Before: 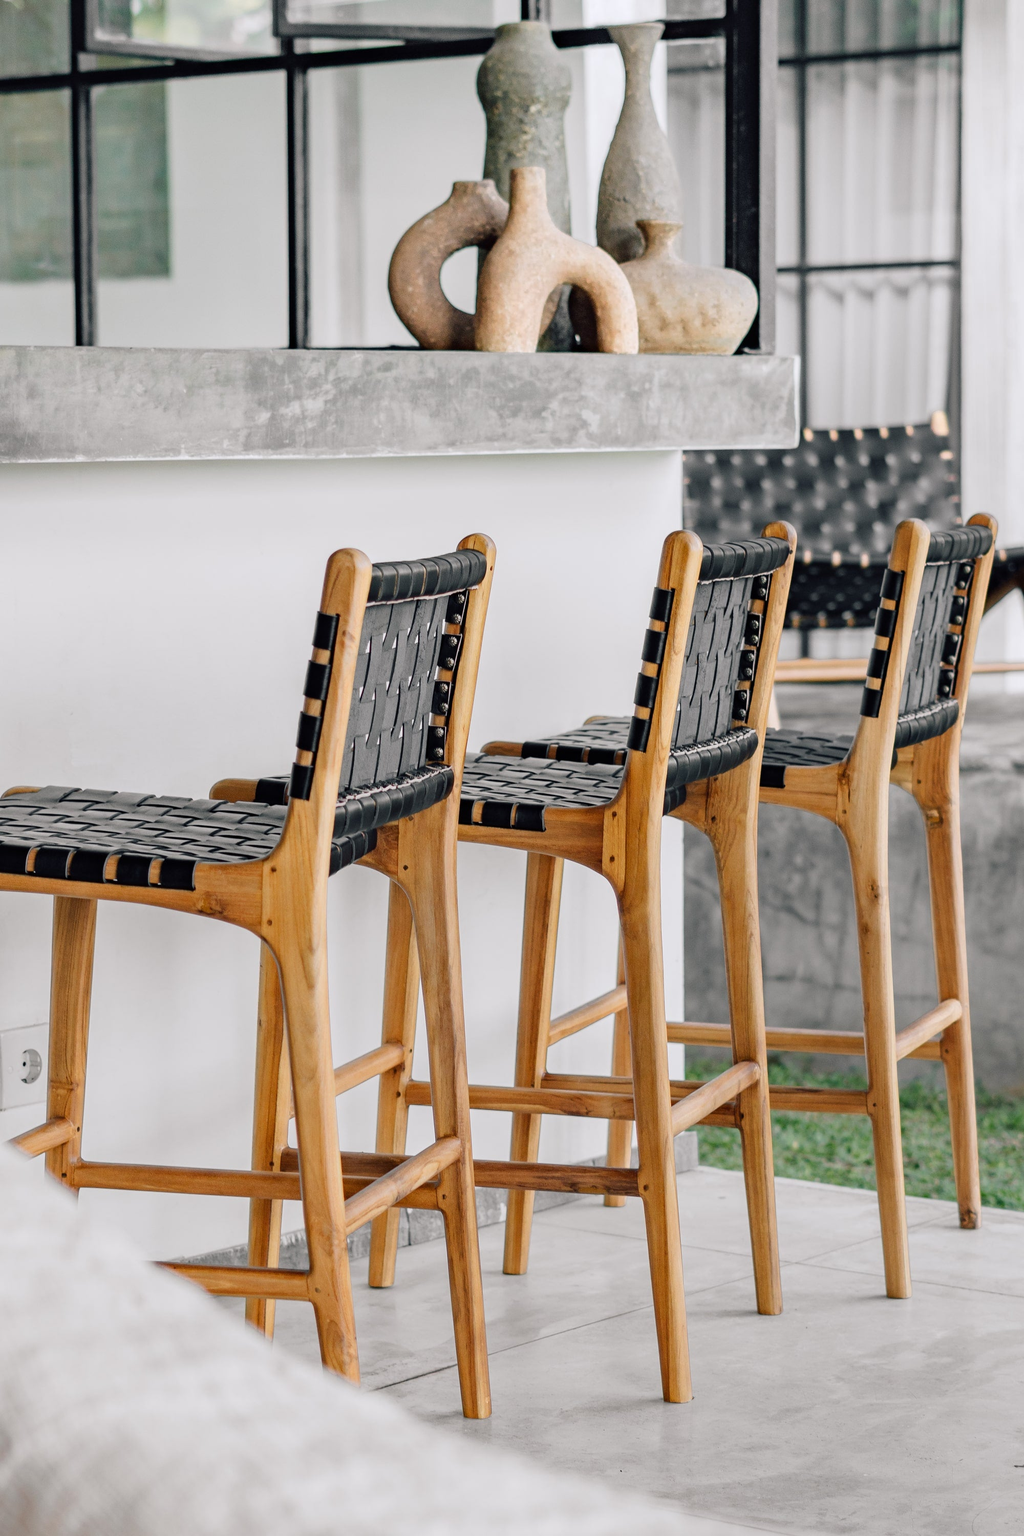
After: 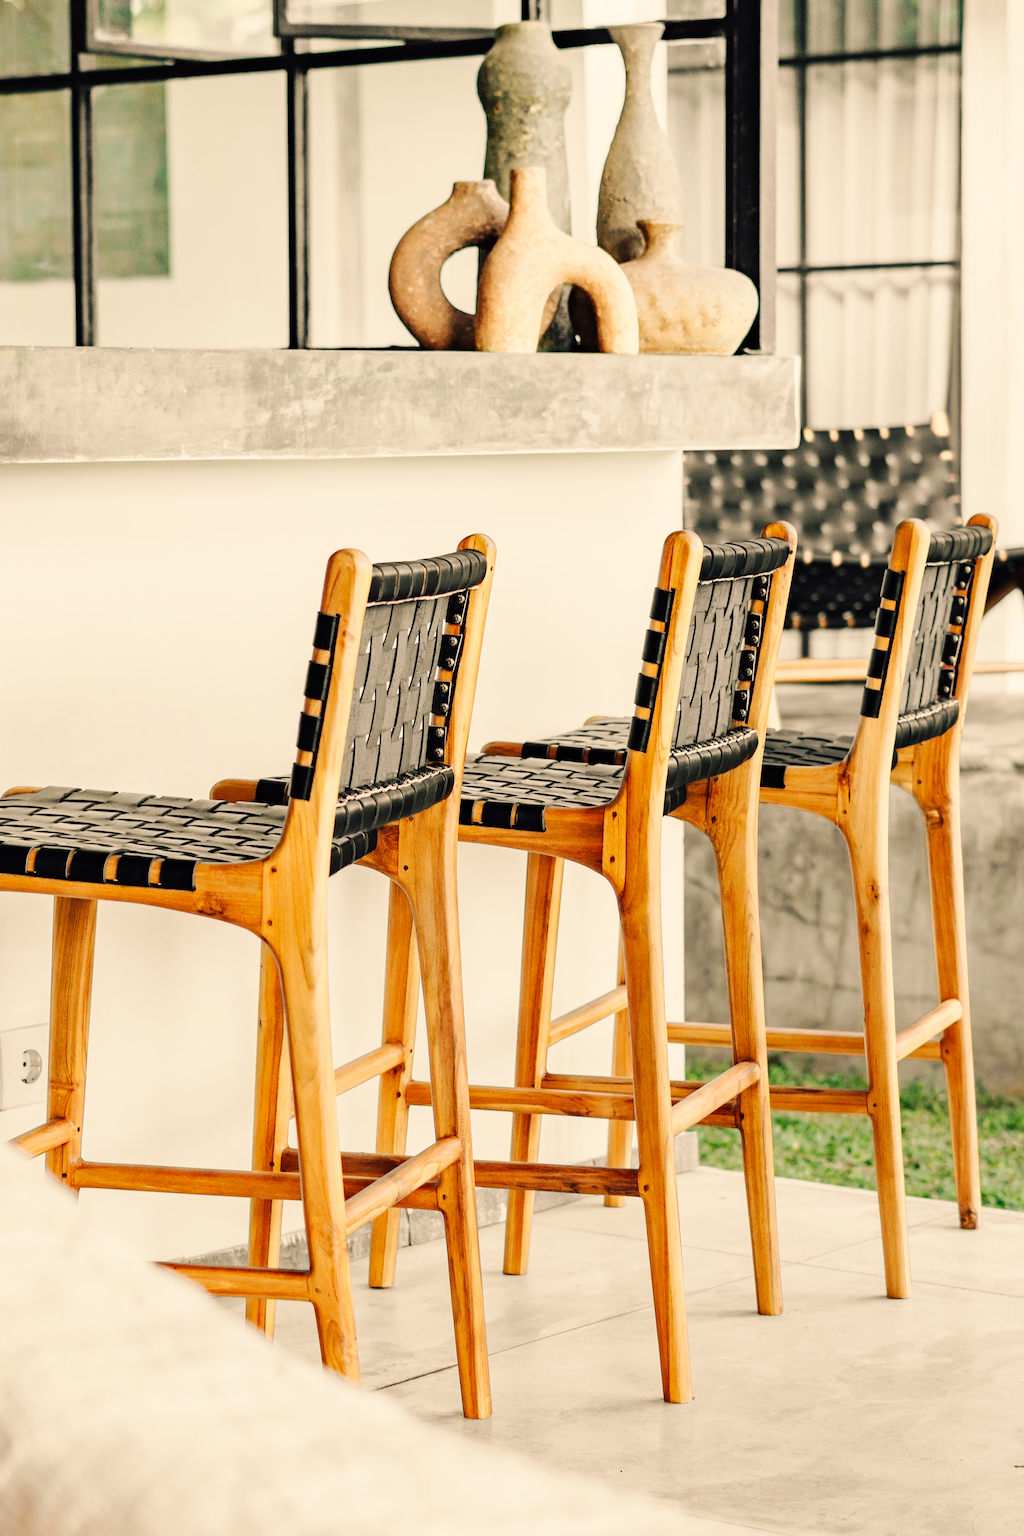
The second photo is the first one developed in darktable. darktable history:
base curve: curves: ch0 [(0, 0) (0.032, 0.025) (0.121, 0.166) (0.206, 0.329) (0.605, 0.79) (1, 1)], preserve colors none
white balance: red 1.123, blue 0.83
